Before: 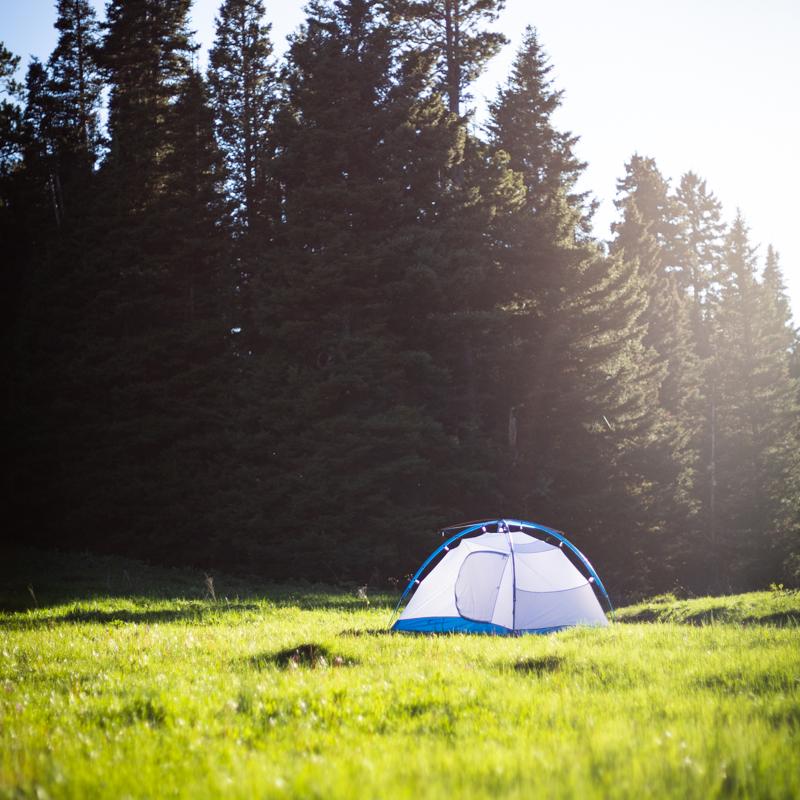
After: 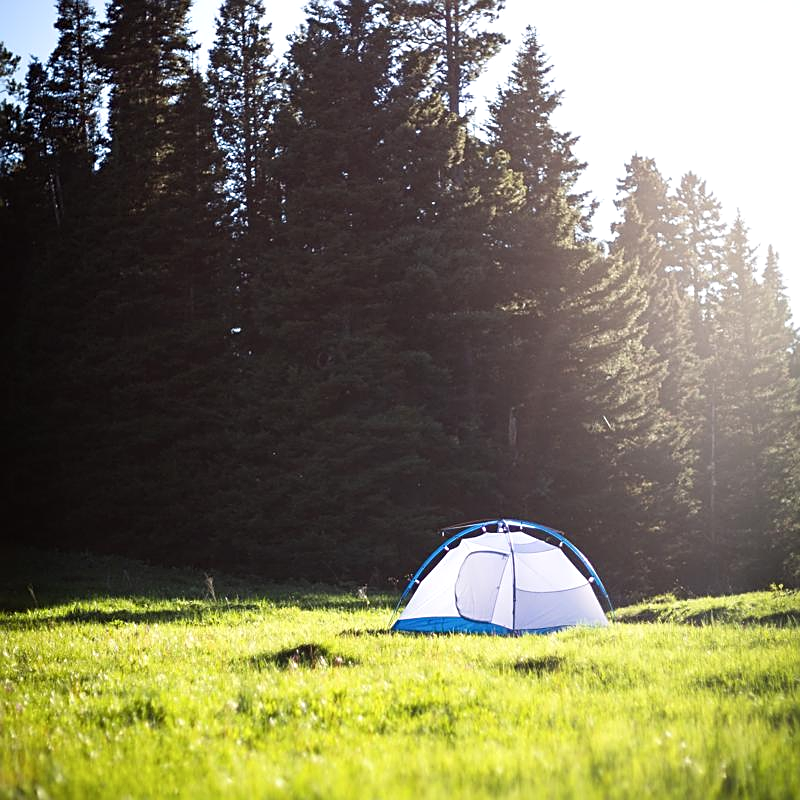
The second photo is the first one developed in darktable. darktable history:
sharpen: on, module defaults
shadows and highlights: shadows -11.6, white point adjustment 4.02, highlights 26.92
